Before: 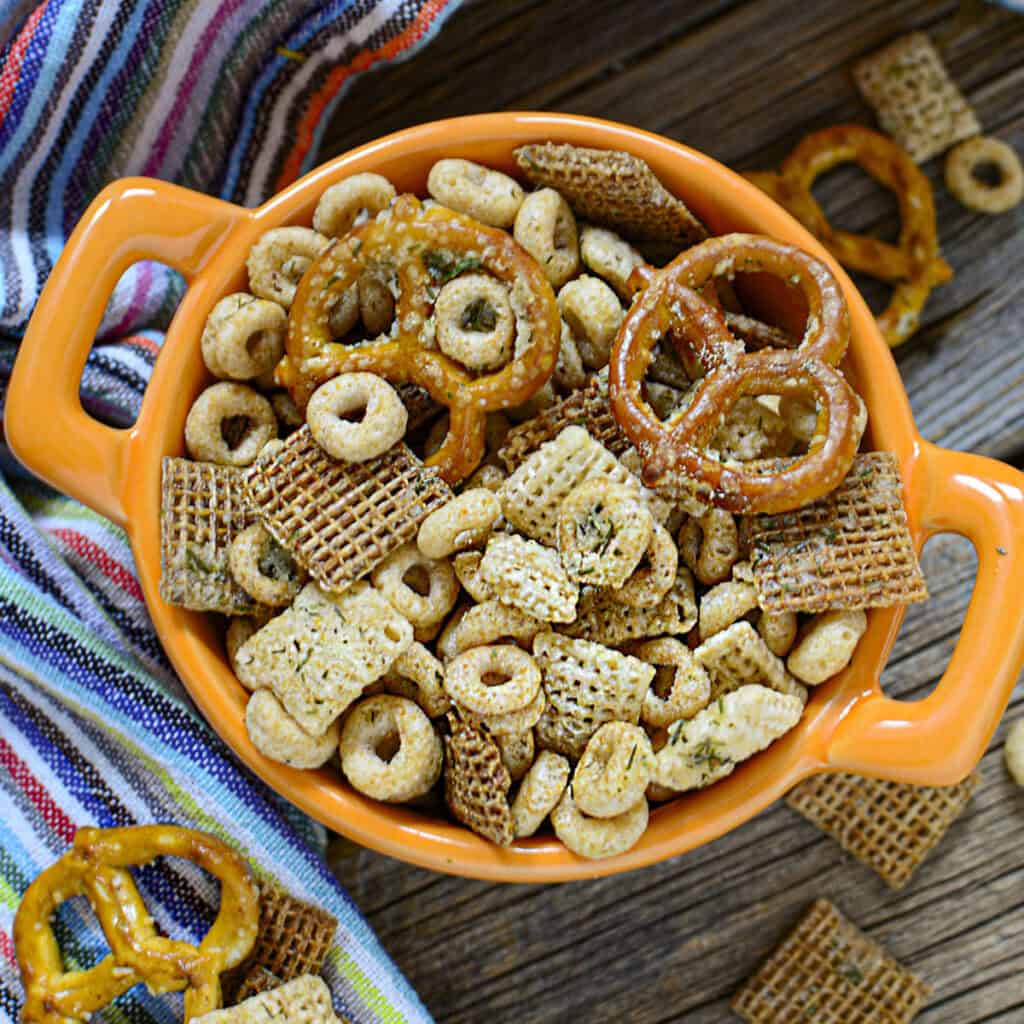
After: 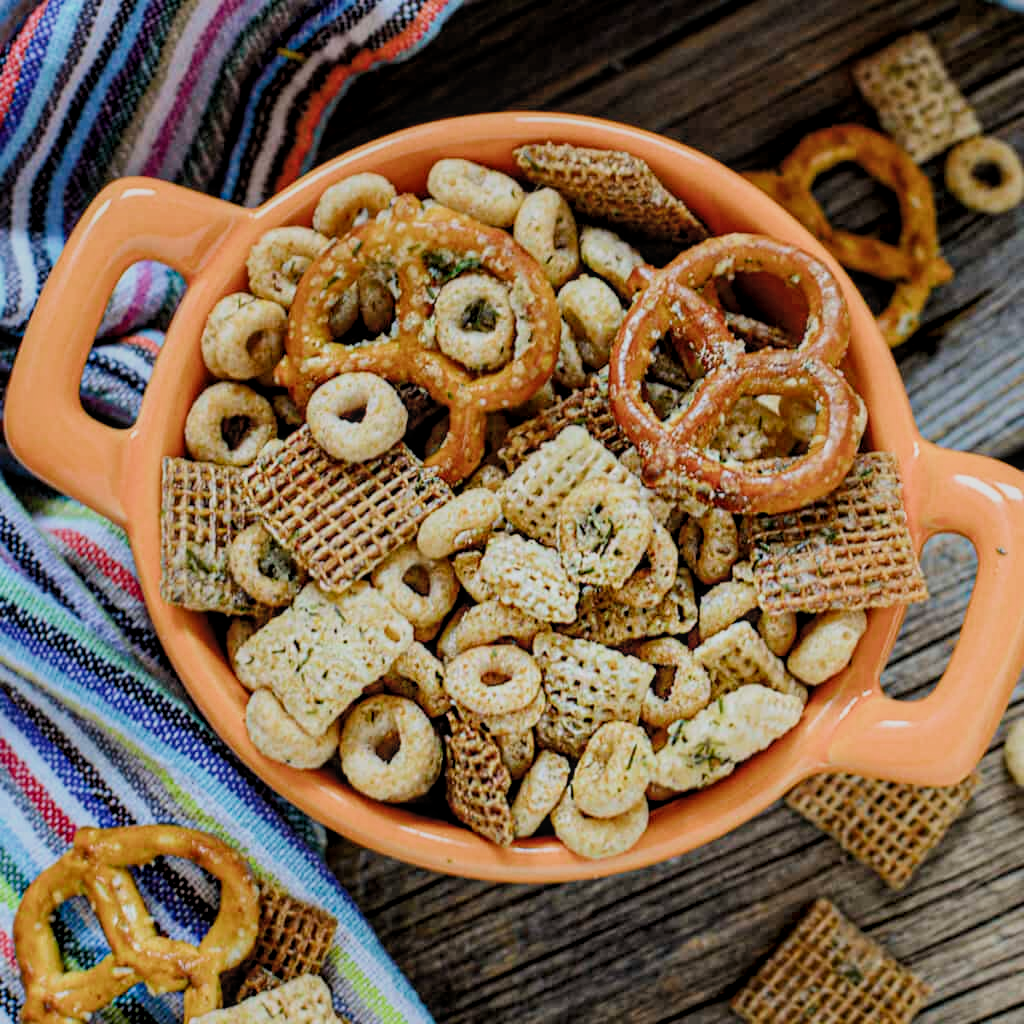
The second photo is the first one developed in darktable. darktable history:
filmic rgb: black relative exposure -7.65 EV, white relative exposure 4.56 EV, hardness 3.61, color science v4 (2020)
local contrast: on, module defaults
